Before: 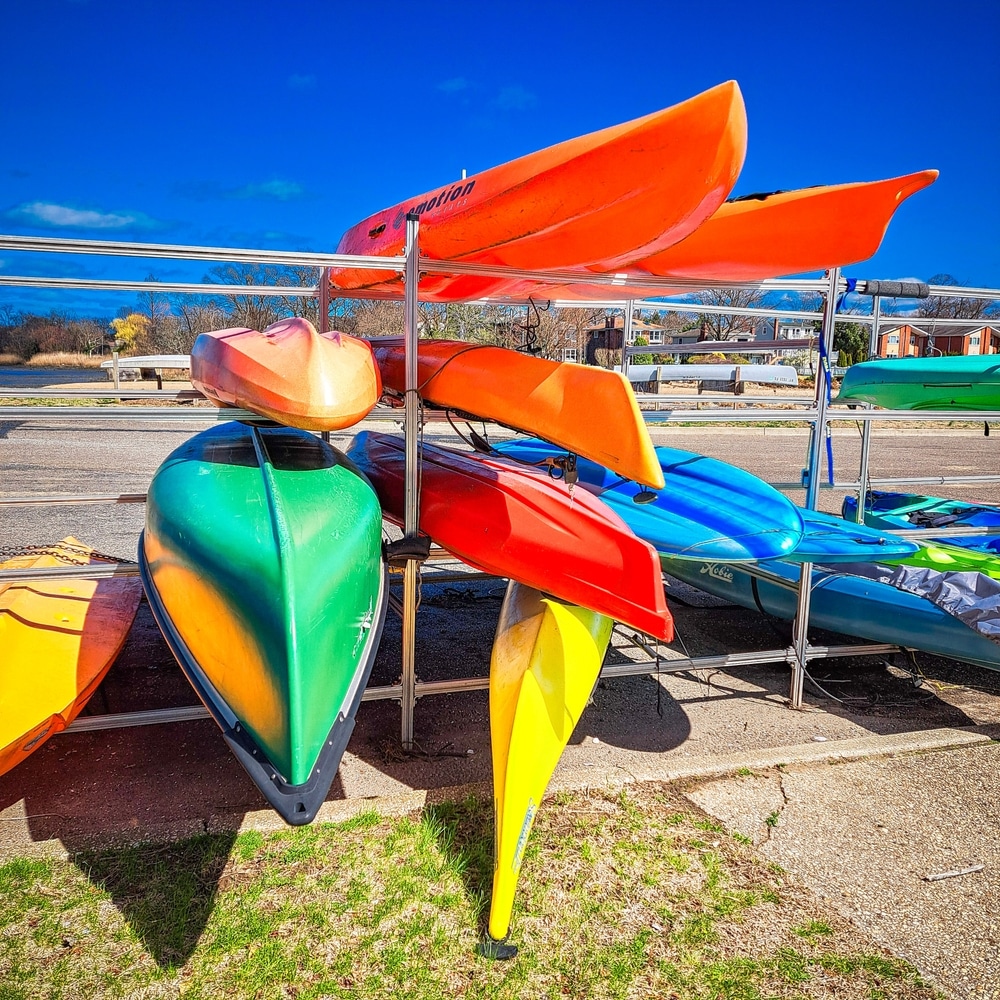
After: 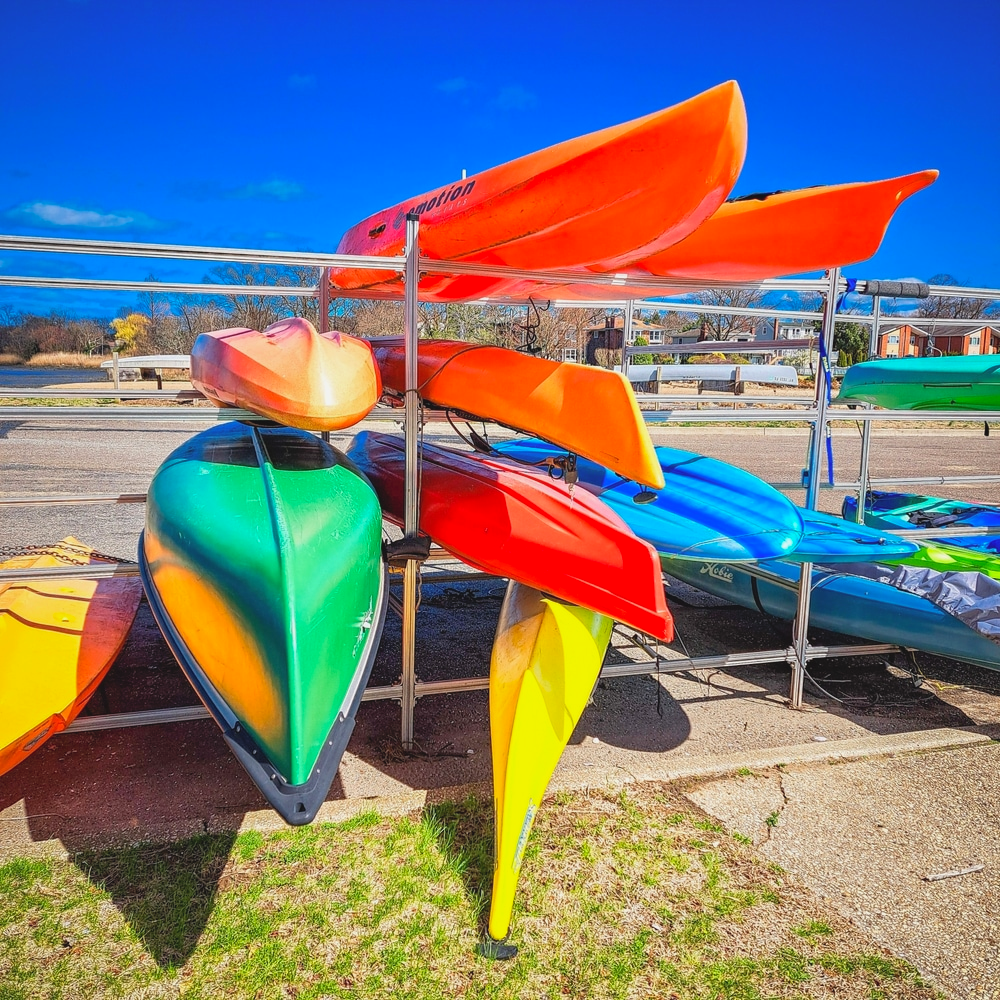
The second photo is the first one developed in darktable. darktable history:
contrast brightness saturation: contrast -0.095, brightness 0.044, saturation 0.082
